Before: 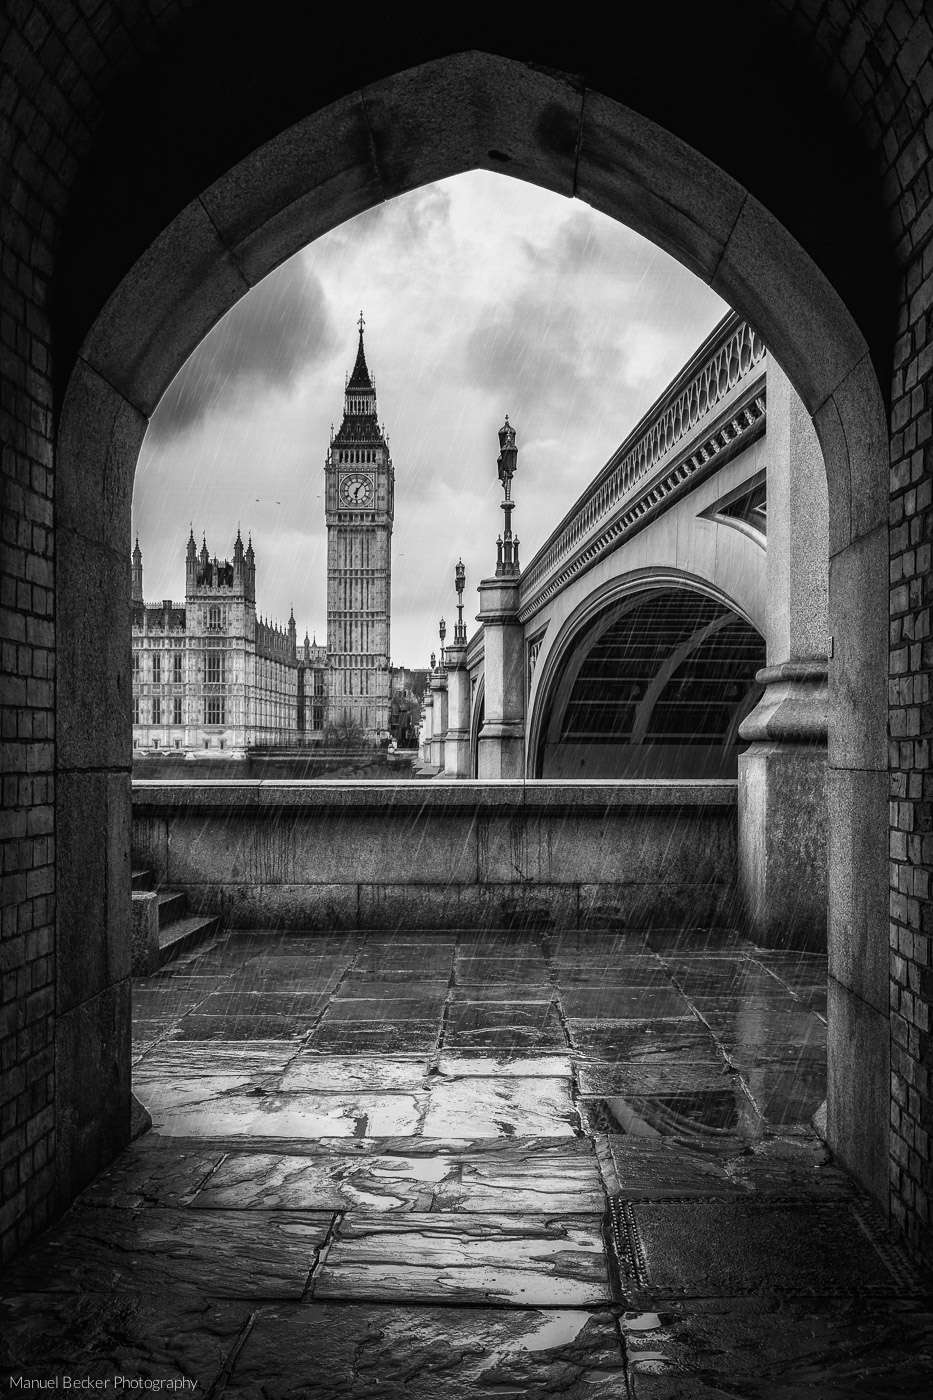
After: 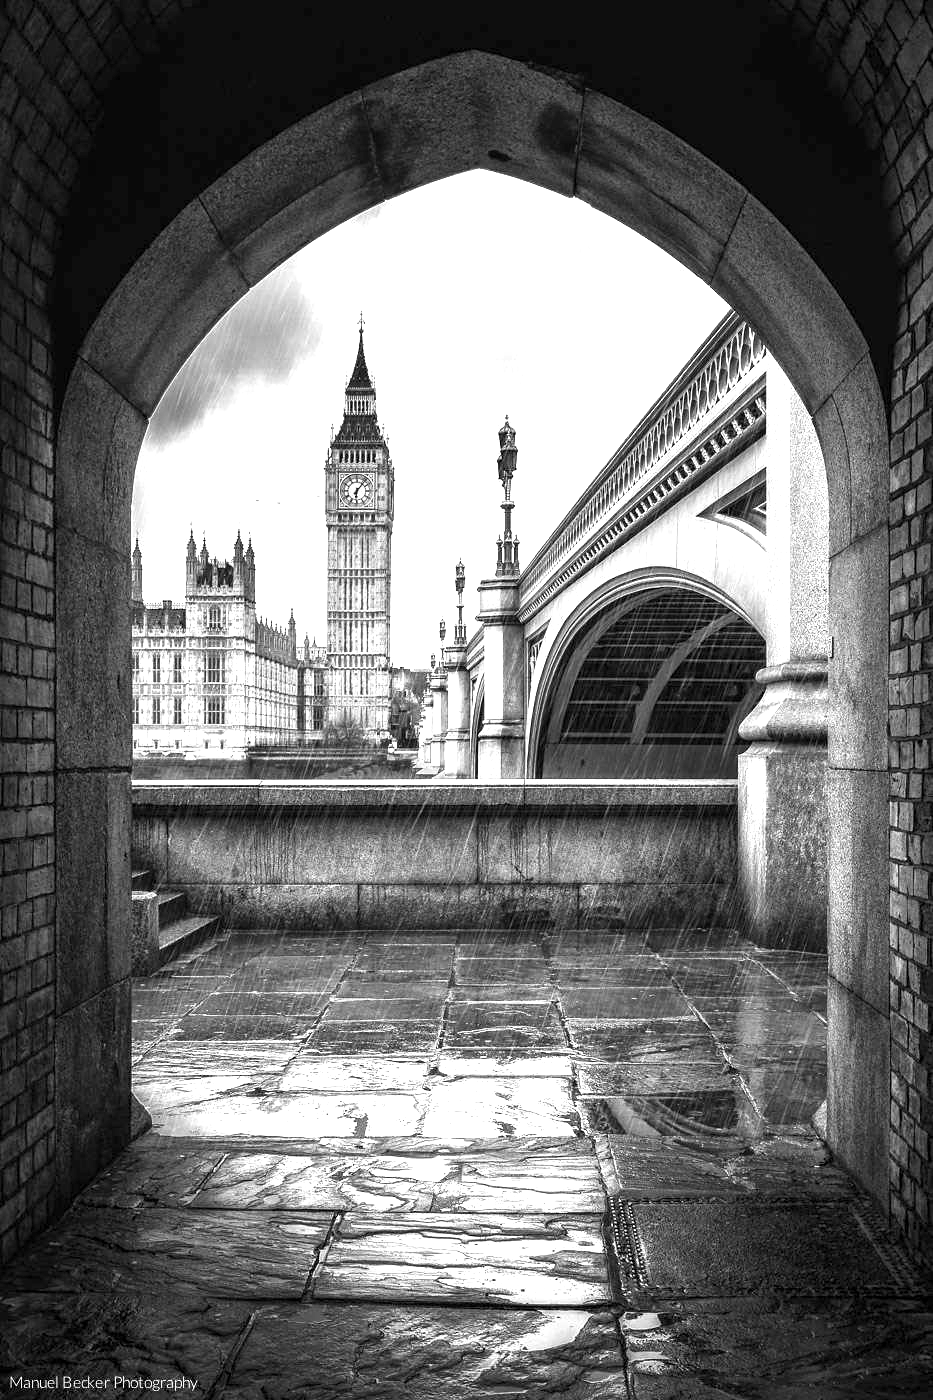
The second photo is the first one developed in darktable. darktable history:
color zones: curves: ch0 [(0, 0.5) (0.125, 0.4) (0.25, 0.5) (0.375, 0.4) (0.5, 0.4) (0.625, 0.6) (0.75, 0.6) (0.875, 0.5)]; ch1 [(0, 0.35) (0.125, 0.45) (0.25, 0.35) (0.375, 0.35) (0.5, 0.35) (0.625, 0.35) (0.75, 0.45) (0.875, 0.35)]; ch2 [(0, 0.6) (0.125, 0.5) (0.25, 0.5) (0.375, 0.6) (0.5, 0.6) (0.625, 0.5) (0.75, 0.5) (0.875, 0.5)]
exposure: black level correction 0.001, exposure 1.398 EV, compensate exposure bias true, compensate highlight preservation false
